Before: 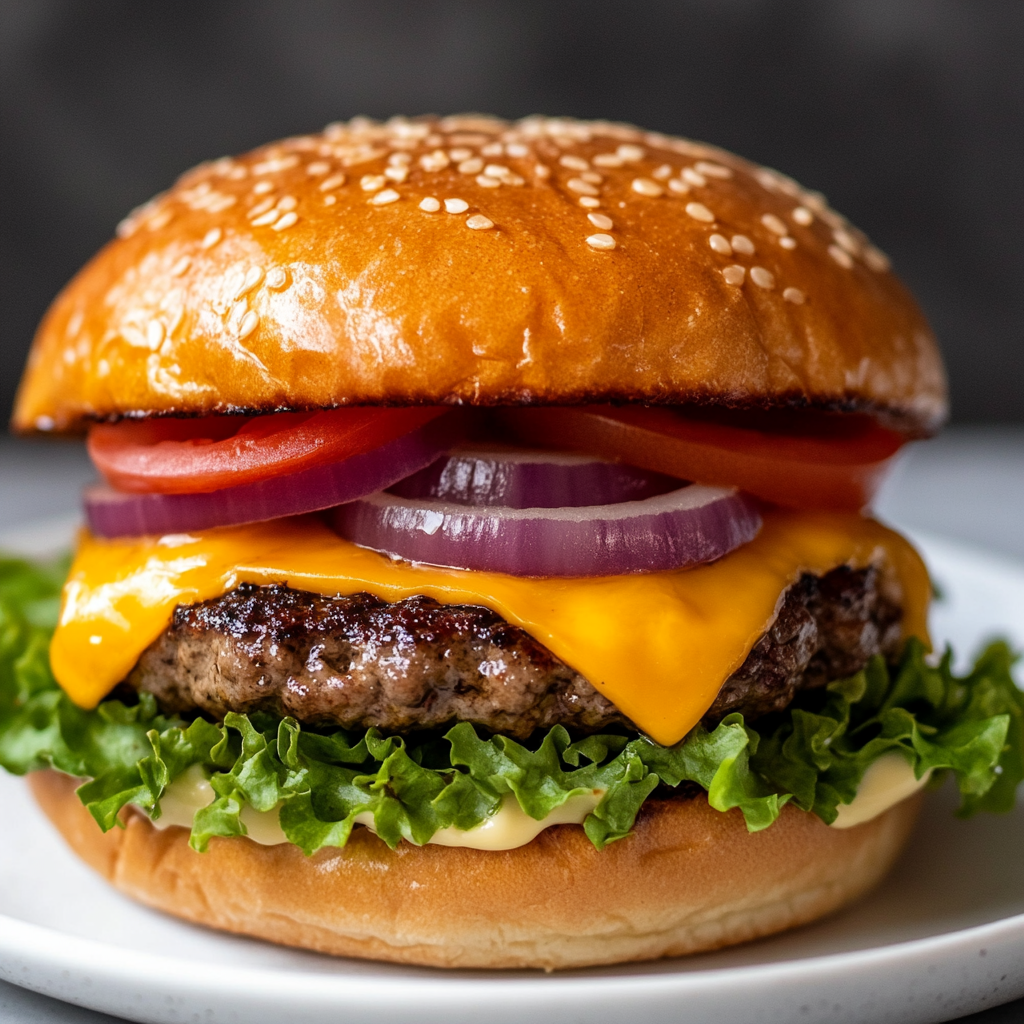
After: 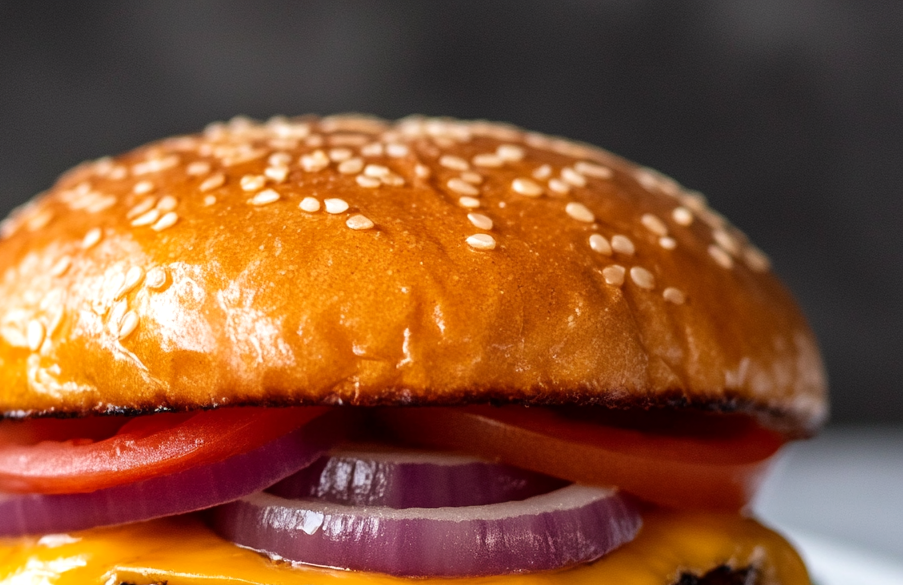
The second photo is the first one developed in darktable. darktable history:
crop and rotate: left 11.812%, bottom 42.776%
exposure: exposure 0.128 EV, compensate highlight preservation false
